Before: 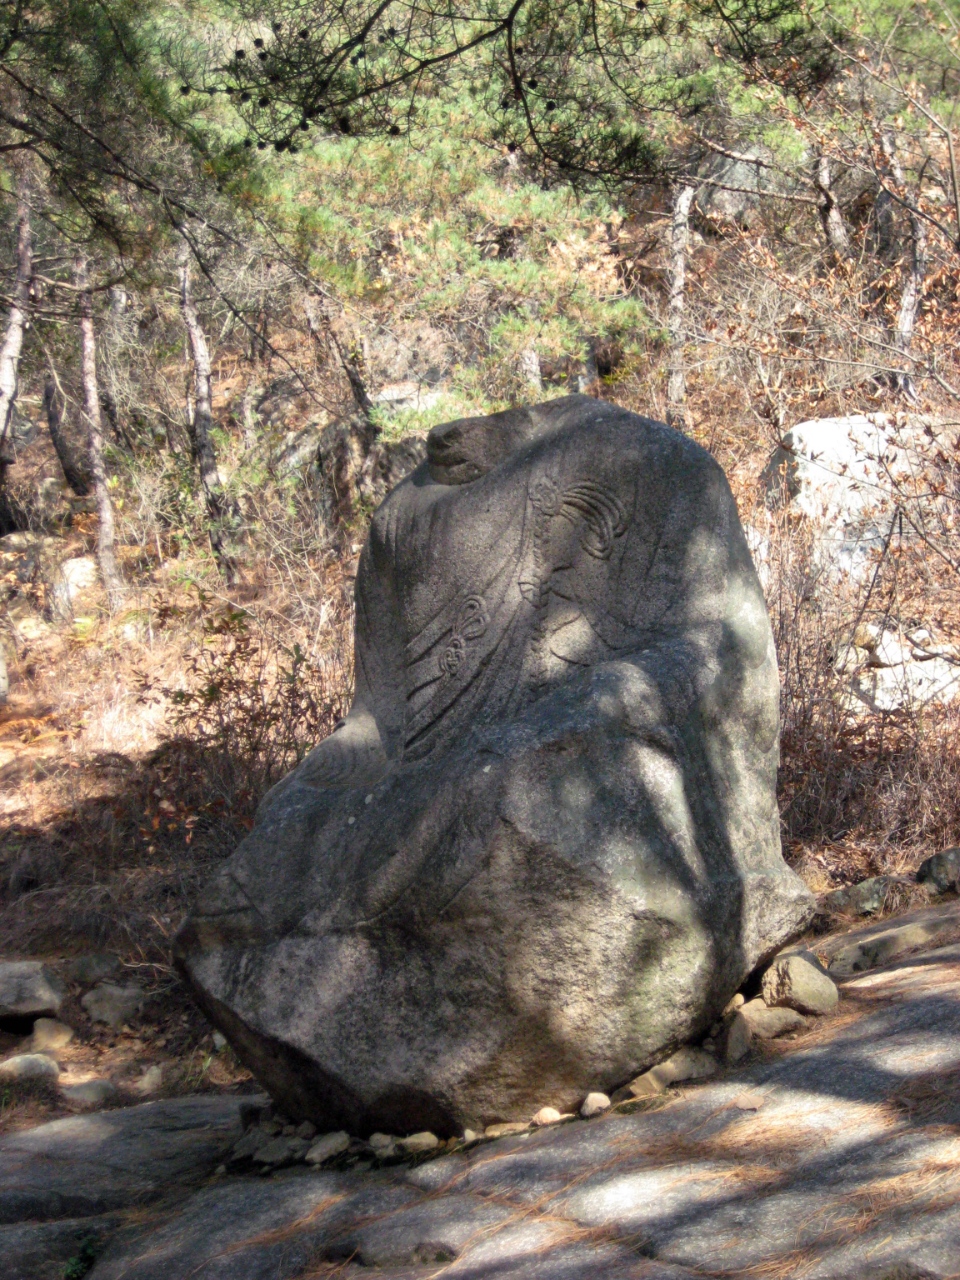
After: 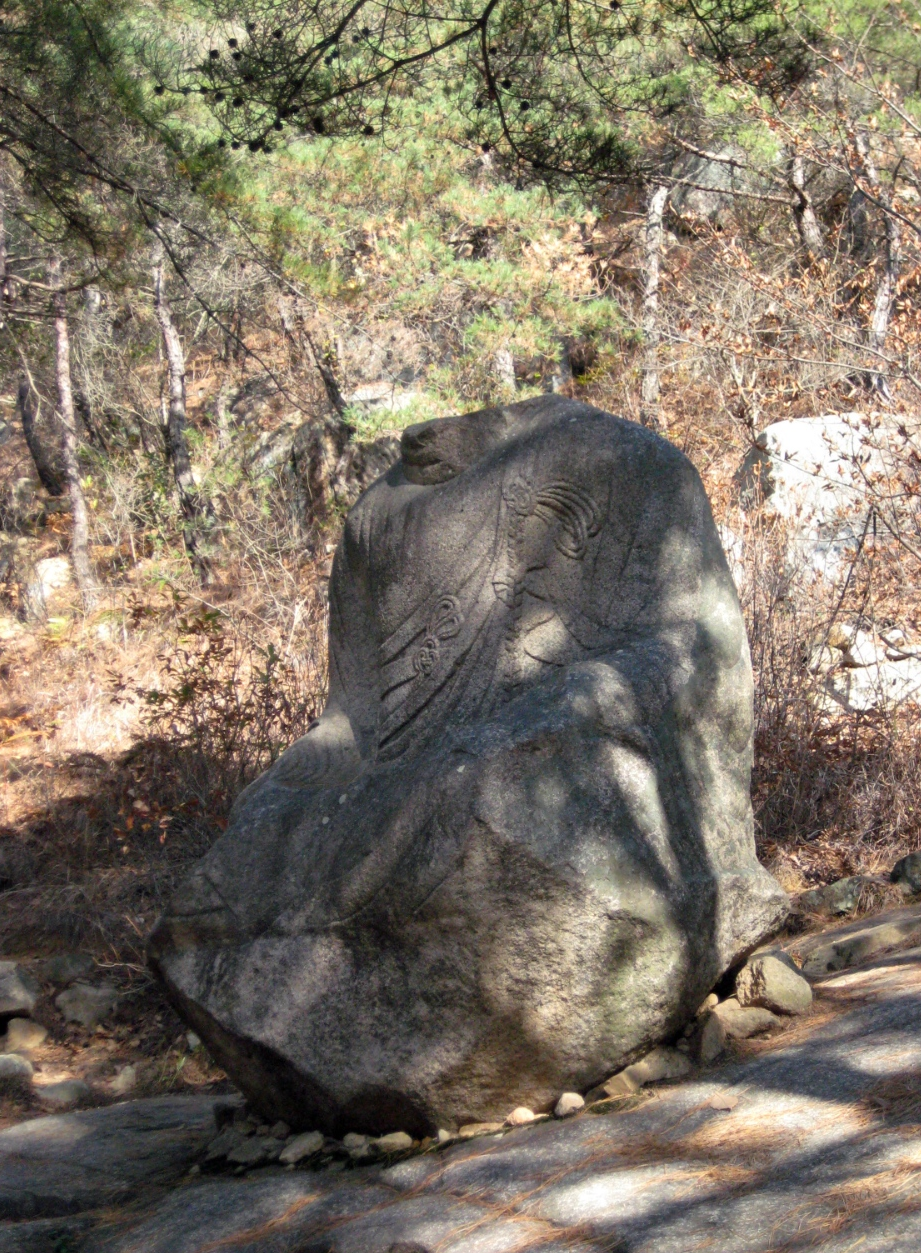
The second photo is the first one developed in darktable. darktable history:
crop and rotate: left 2.71%, right 1.28%, bottom 2.047%
tone equalizer: on, module defaults
